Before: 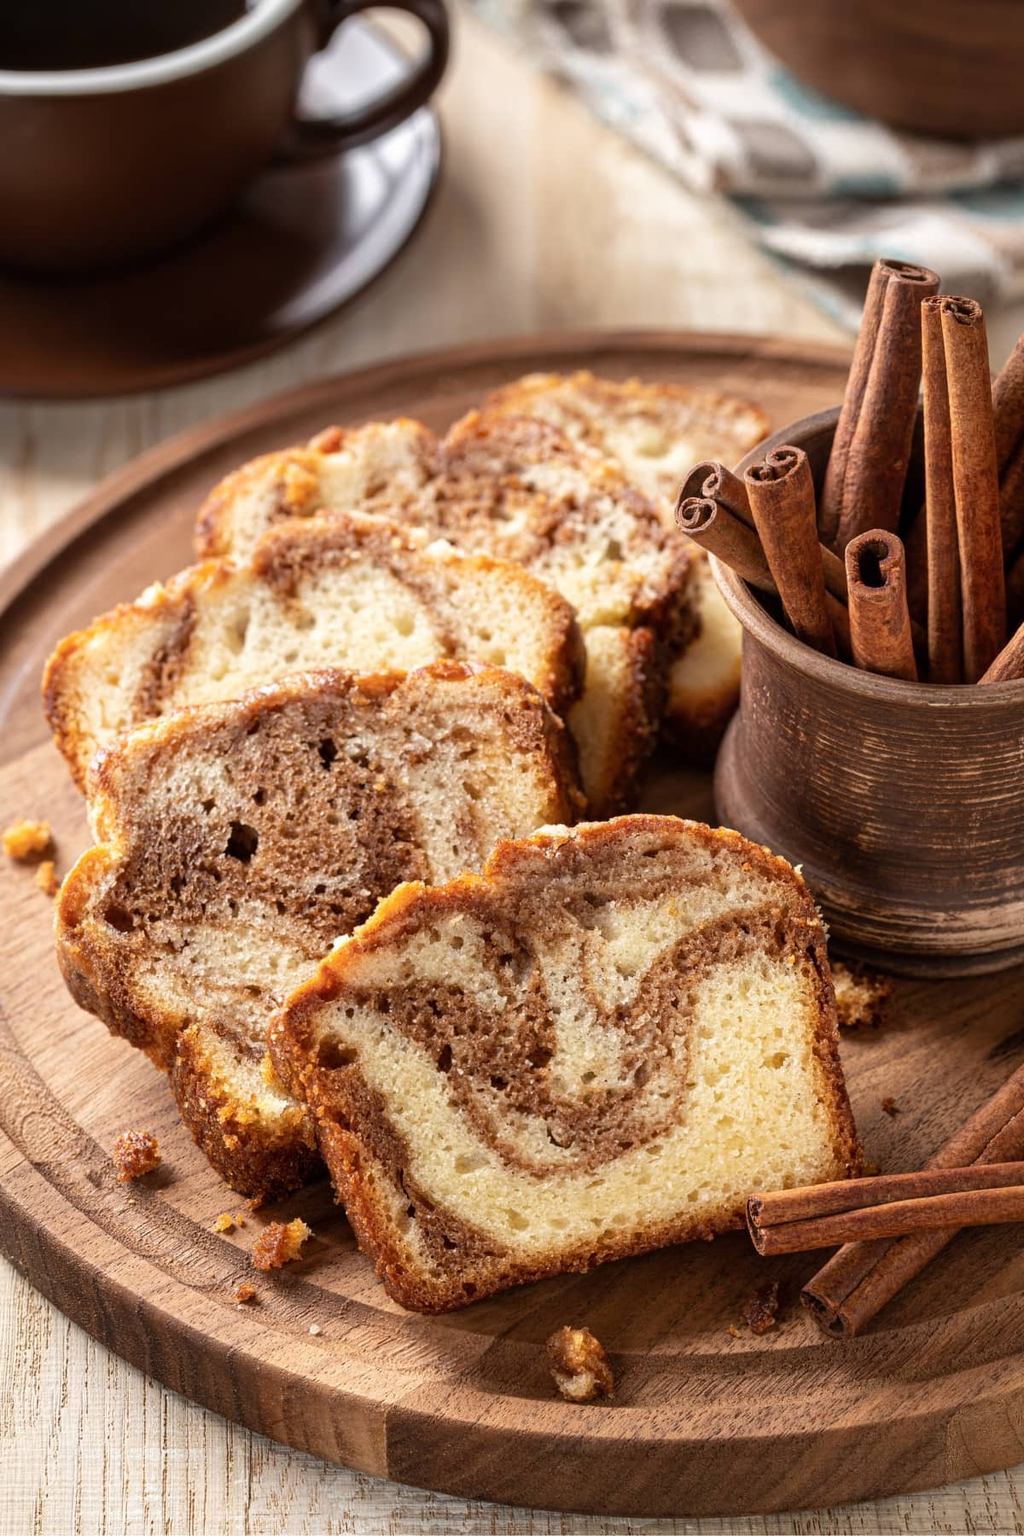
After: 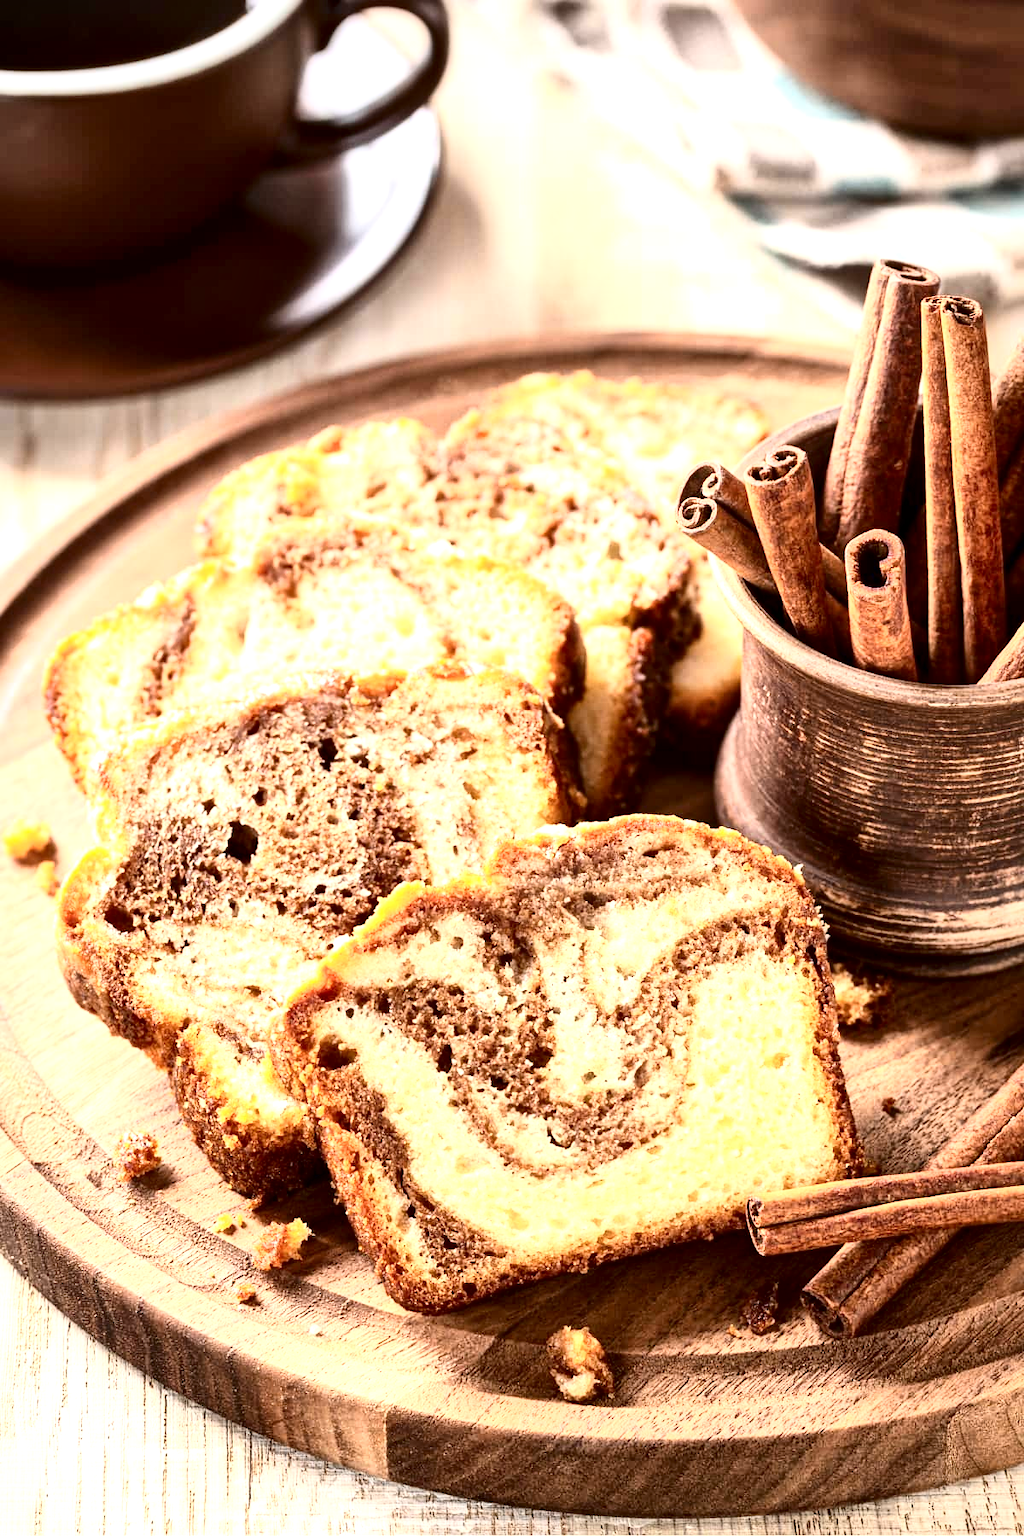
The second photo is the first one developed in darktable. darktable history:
contrast brightness saturation: contrast 0.384, brightness 0.097
exposure: black level correction 0.001, exposure 1.132 EV, compensate highlight preservation false
local contrast: mode bilateral grid, contrast 20, coarseness 49, detail 173%, midtone range 0.2
